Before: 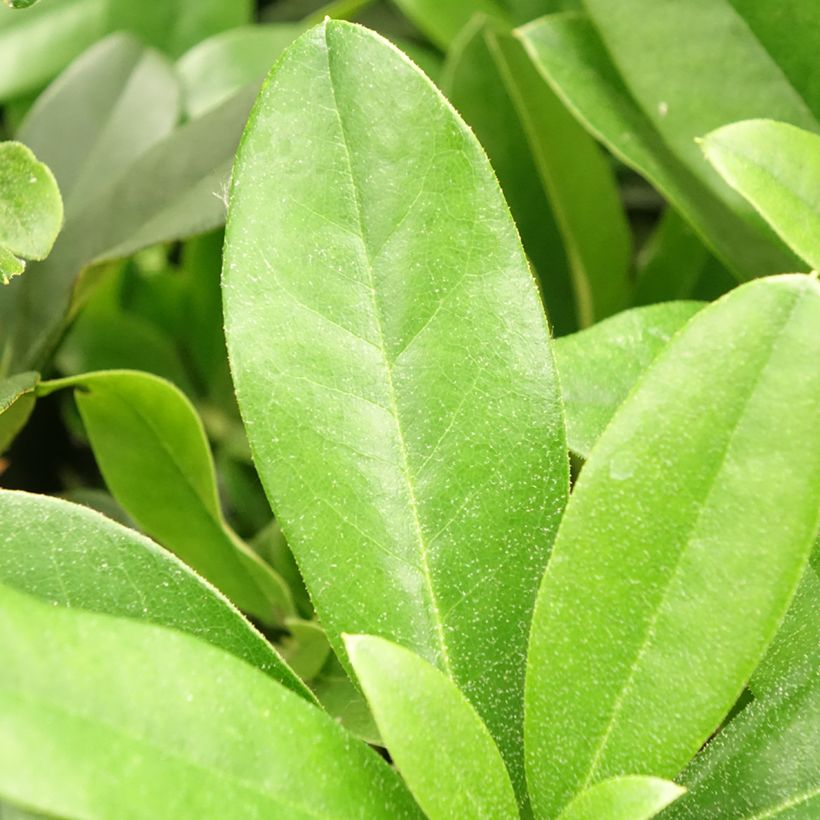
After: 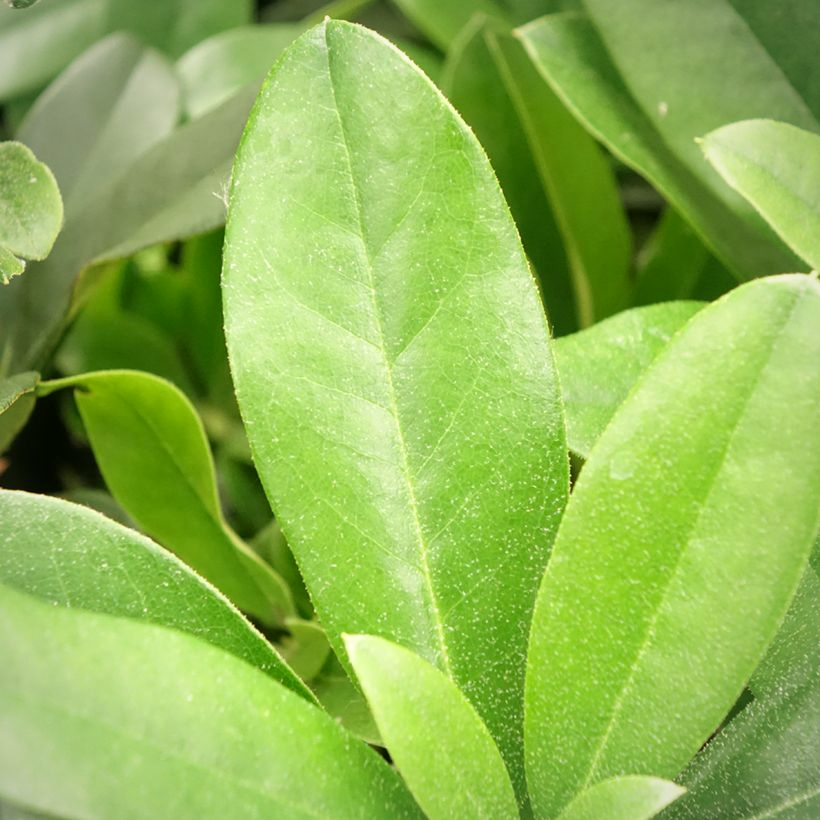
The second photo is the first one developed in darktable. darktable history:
vignetting: fall-off radius 81.94%
exposure: black level correction 0.001, compensate highlight preservation false
